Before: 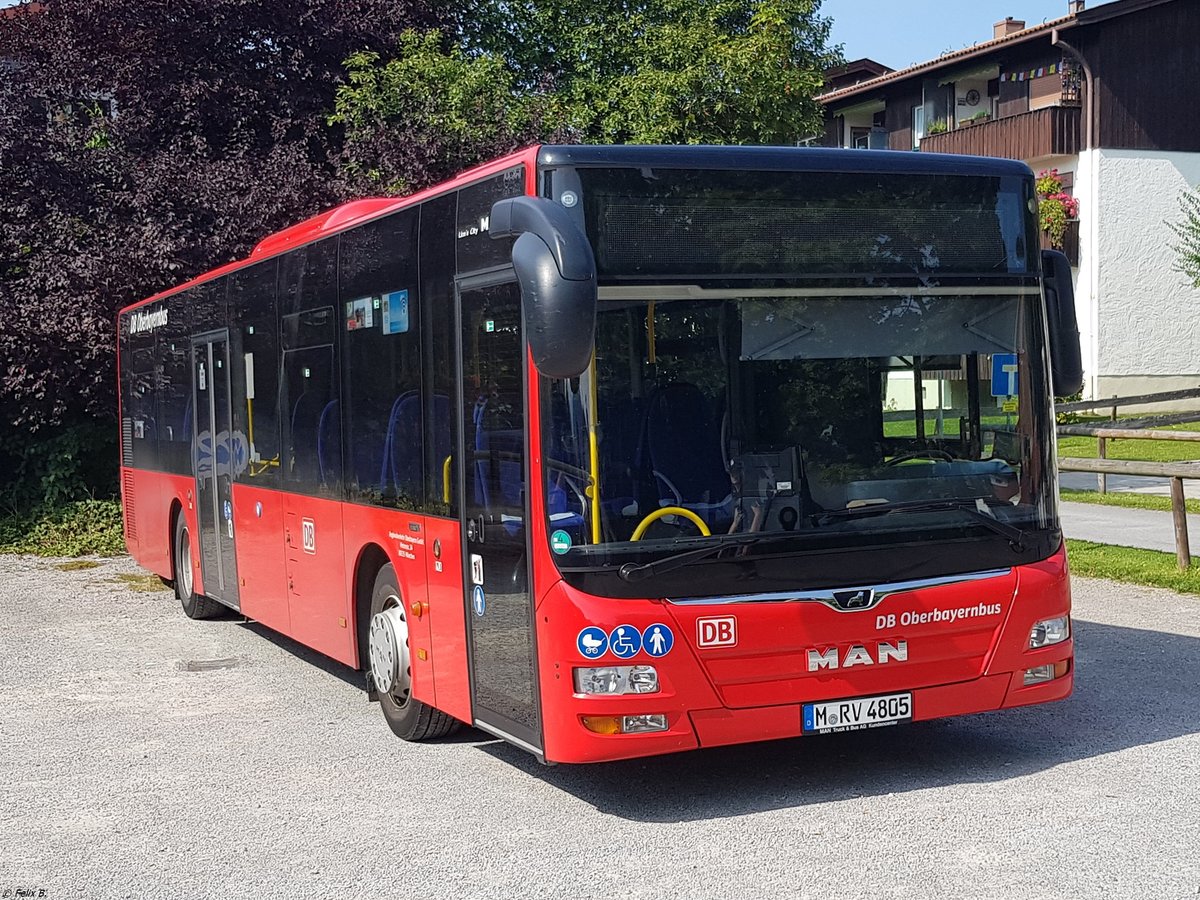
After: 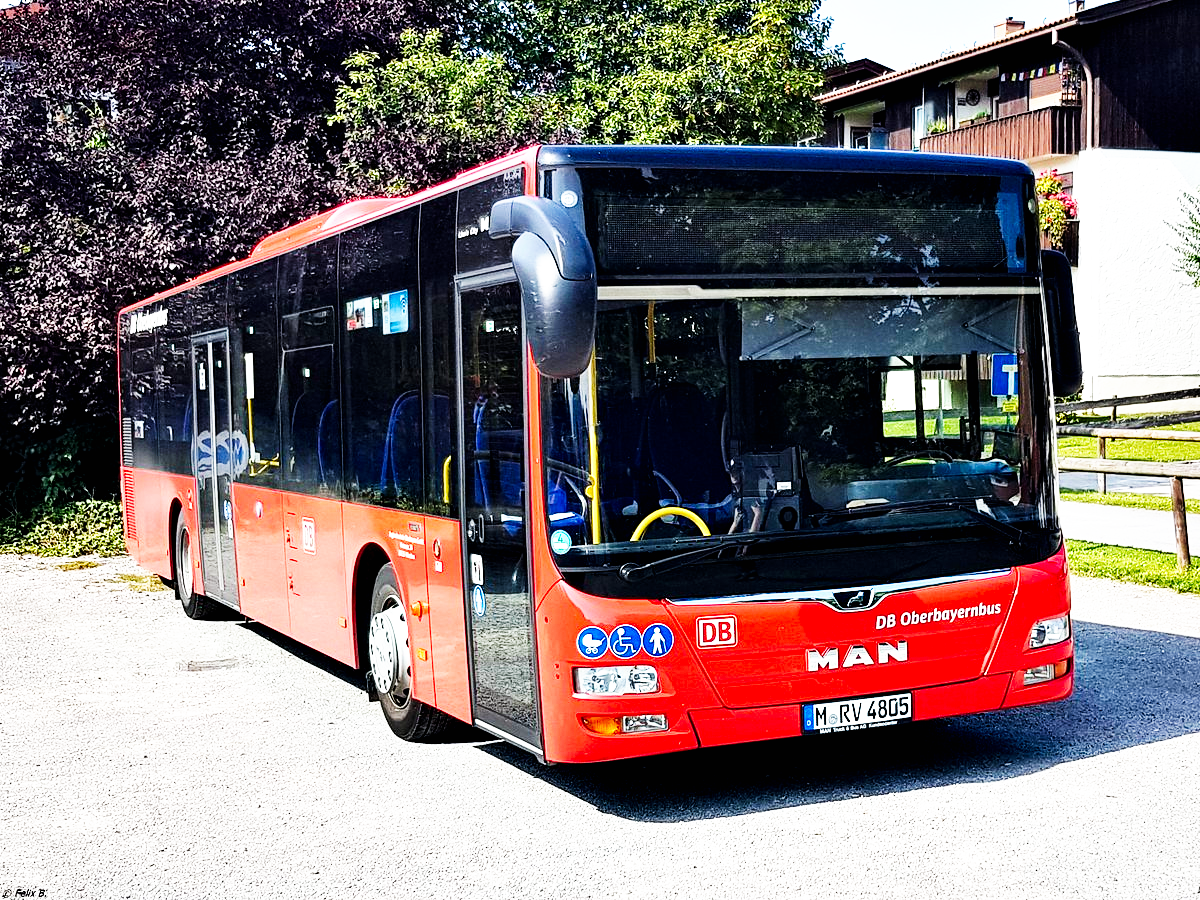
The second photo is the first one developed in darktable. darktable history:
base curve: curves: ch0 [(0, 0) (0.007, 0.004) (0.027, 0.03) (0.046, 0.07) (0.207, 0.54) (0.442, 0.872) (0.673, 0.972) (1, 1)], preserve colors none
contrast equalizer: y [[0.6 ×6], [0.55 ×6], [0 ×6], [0 ×6], [0 ×6]]
